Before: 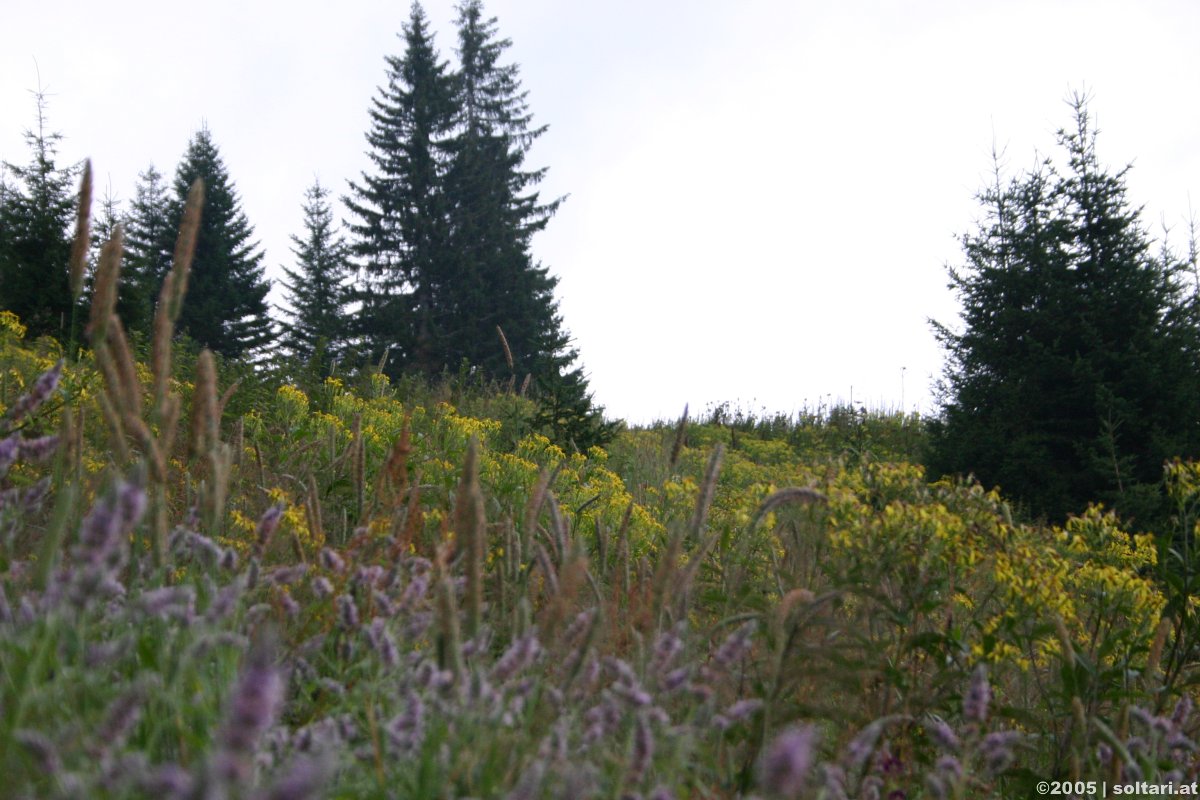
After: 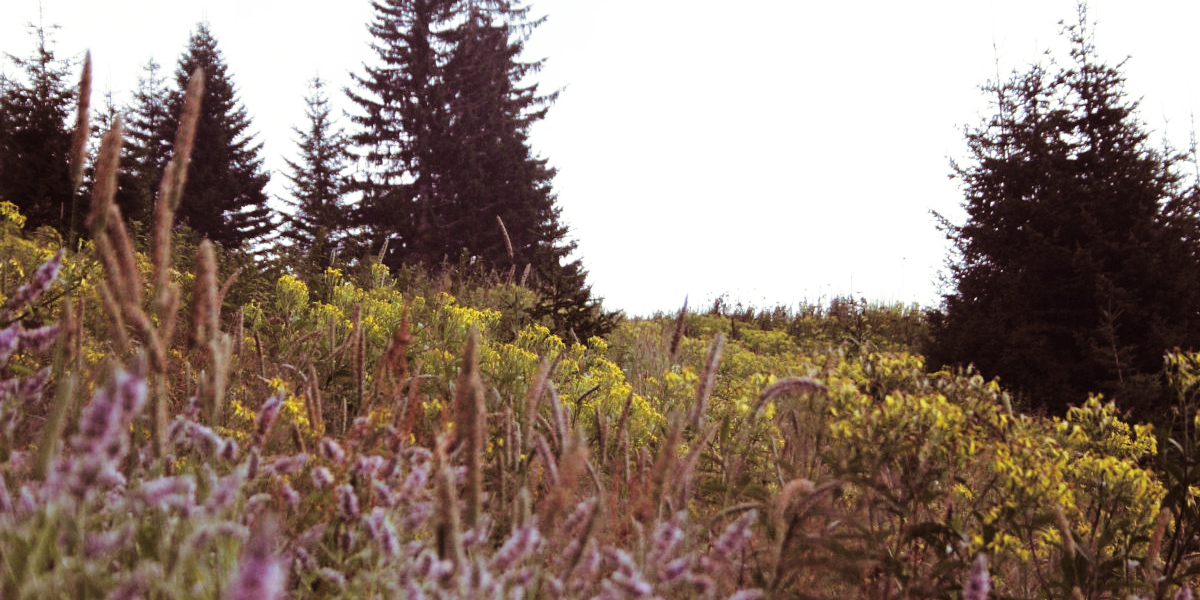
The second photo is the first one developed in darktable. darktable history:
base curve: curves: ch0 [(0, 0) (0.028, 0.03) (0.121, 0.232) (0.46, 0.748) (0.859, 0.968) (1, 1)], preserve colors none
split-toning: shadows › hue 360°
crop: top 13.819%, bottom 11.169%
